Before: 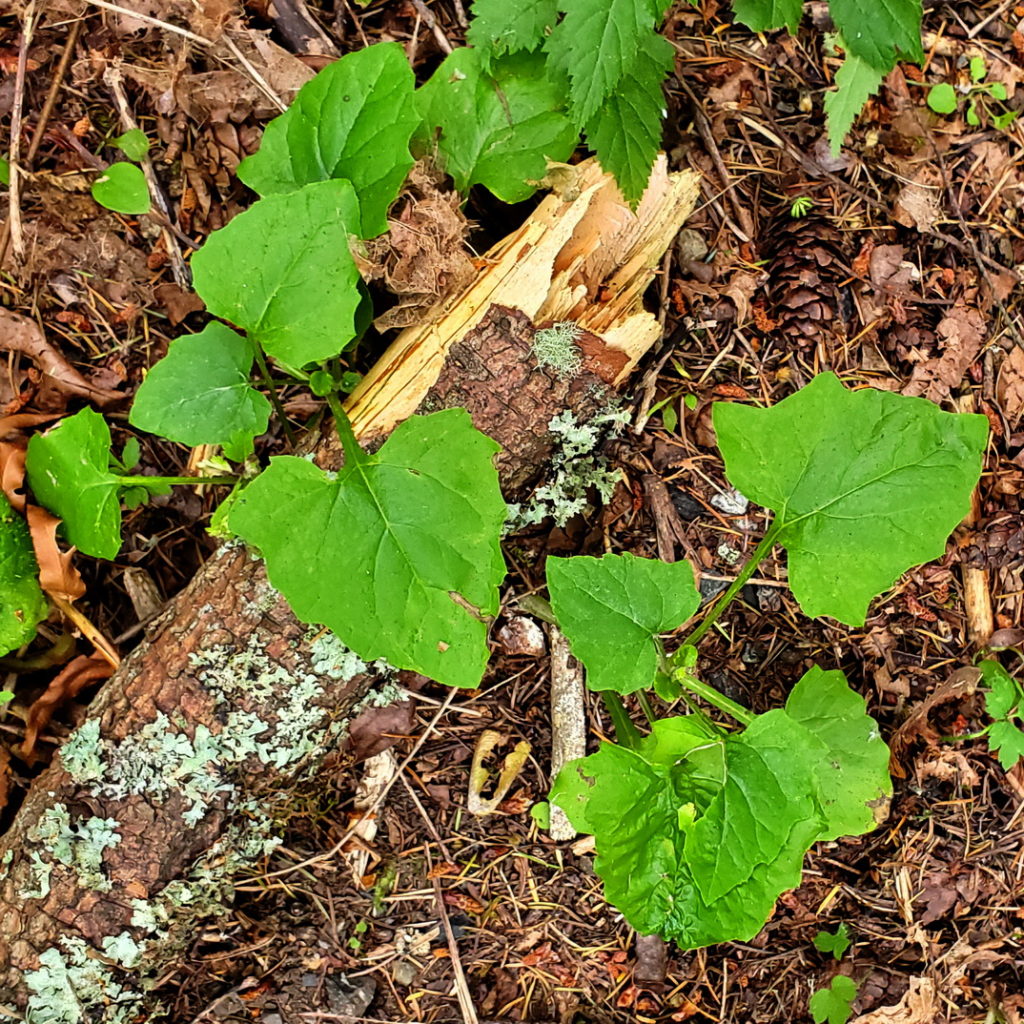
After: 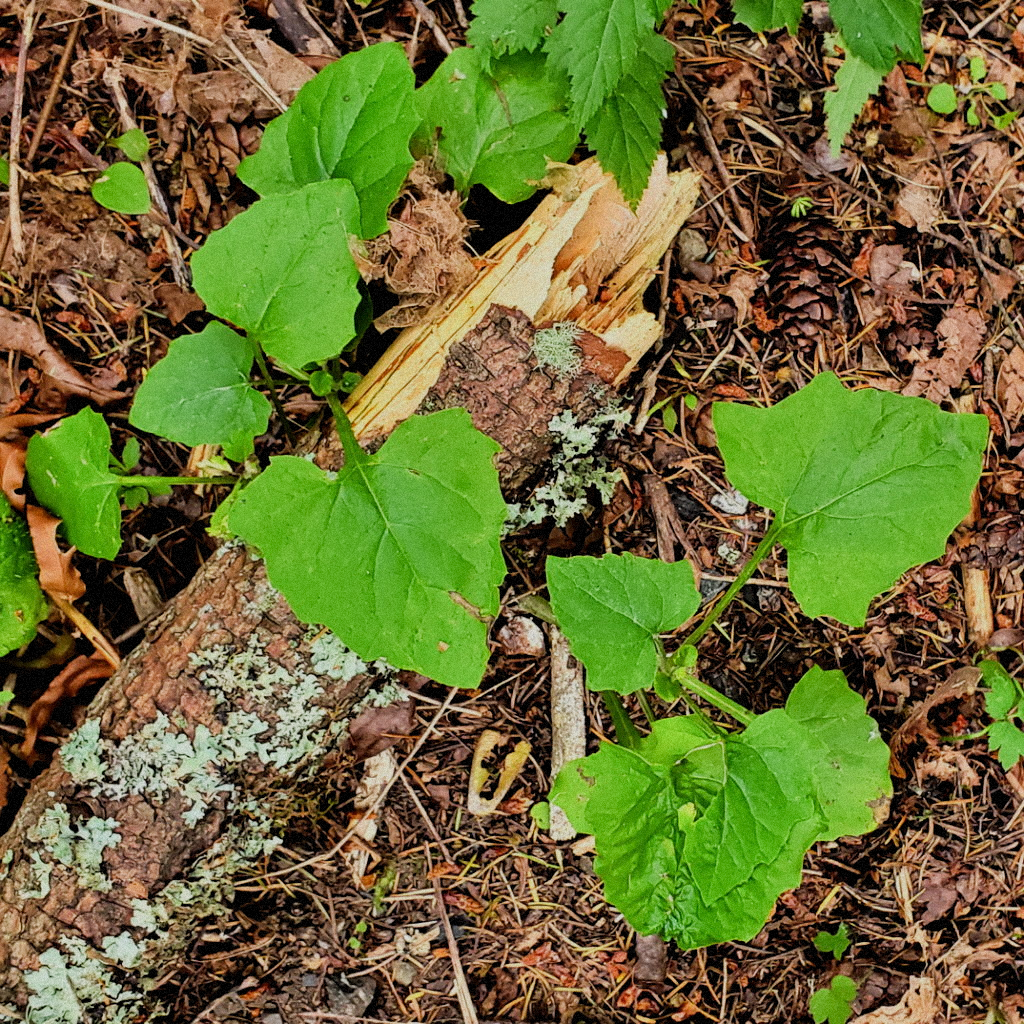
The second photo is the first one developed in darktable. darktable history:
grain: mid-tones bias 0%
filmic rgb: black relative exposure -7.65 EV, white relative exposure 4.56 EV, hardness 3.61
exposure: black level correction 0.001, exposure 0.014 EV, compensate highlight preservation false
